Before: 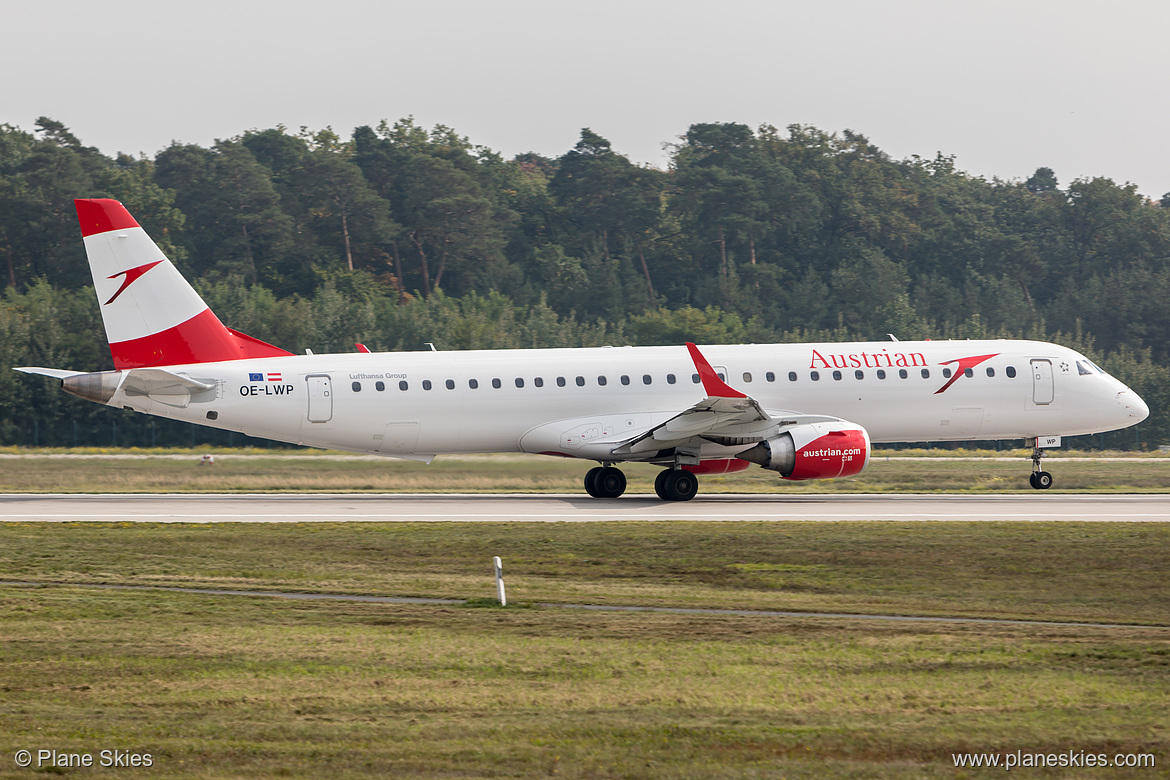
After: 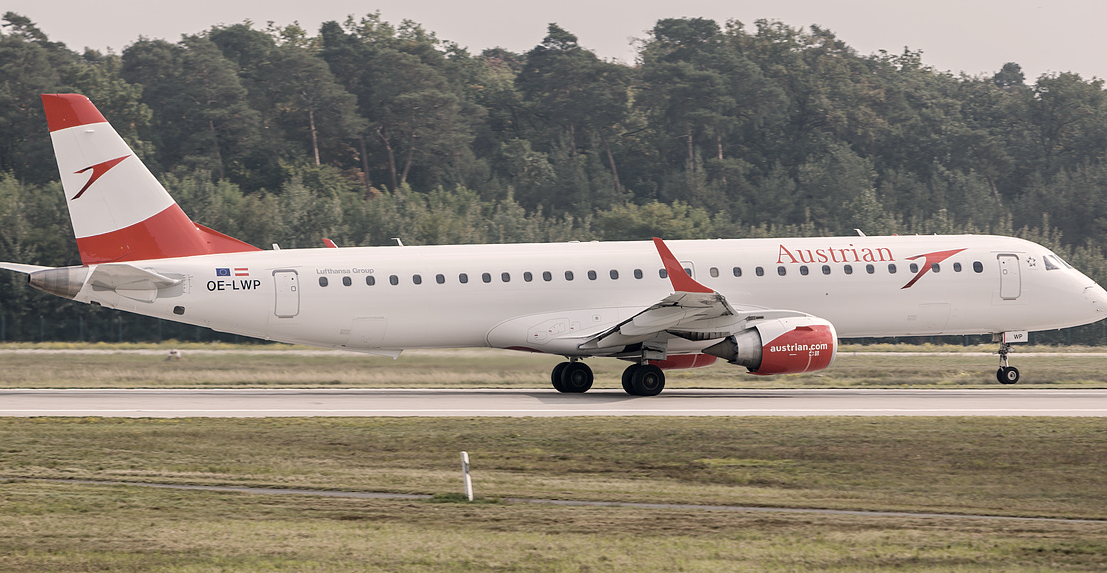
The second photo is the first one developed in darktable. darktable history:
color correction: highlights a* 5.6, highlights b* 5.18, saturation 0.643
base curve: curves: ch0 [(0, 0) (0.262, 0.32) (0.722, 0.705) (1, 1)], preserve colors none
crop and rotate: left 2.893%, top 13.568%, right 2.408%, bottom 12.843%
